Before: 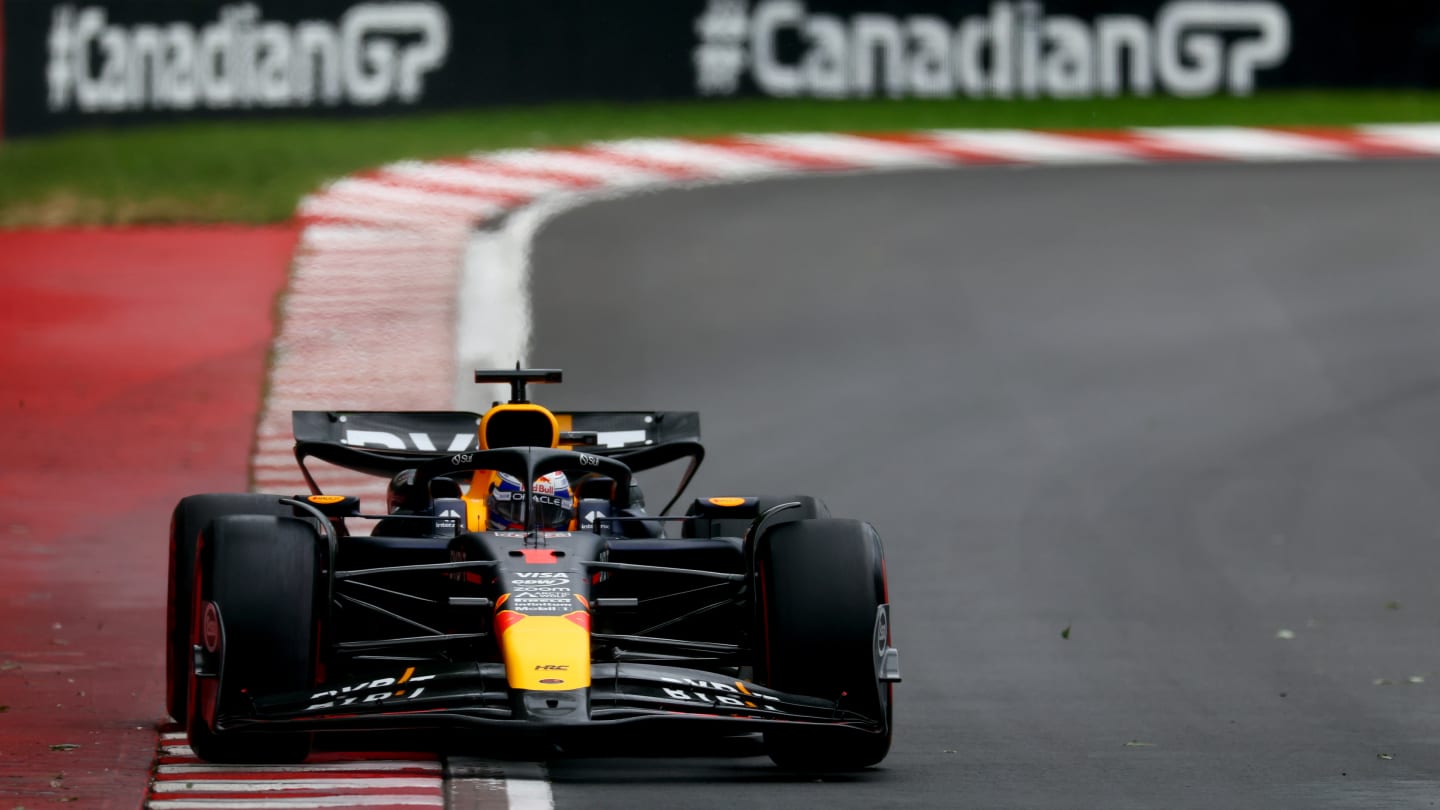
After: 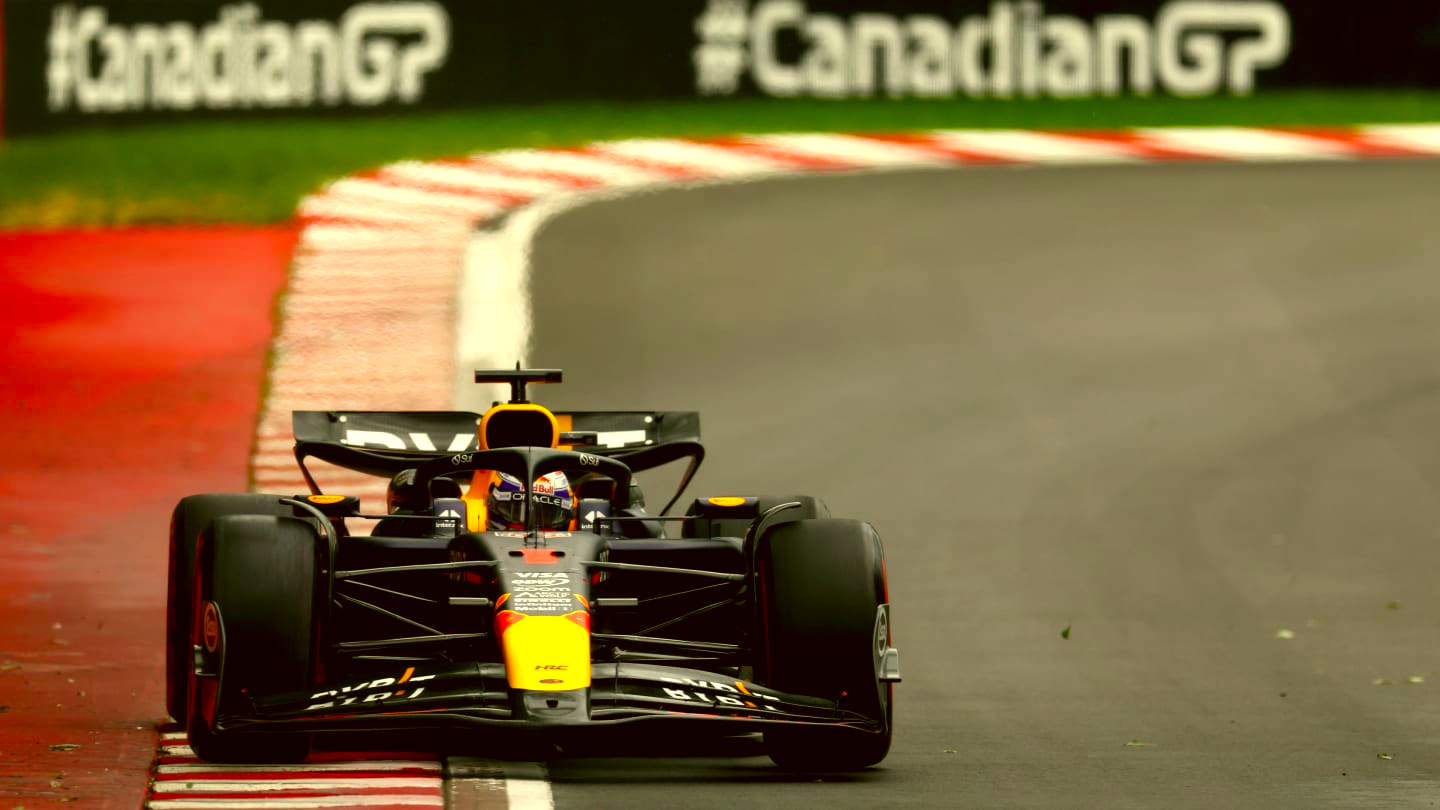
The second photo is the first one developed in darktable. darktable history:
color balance rgb: perceptual saturation grading › global saturation 25.447%, global vibrance 19.716%
color correction: highlights a* 0.154, highlights b* 28.73, shadows a* -0.207, shadows b* 21.88
exposure: exposure 0.6 EV, compensate highlight preservation false
